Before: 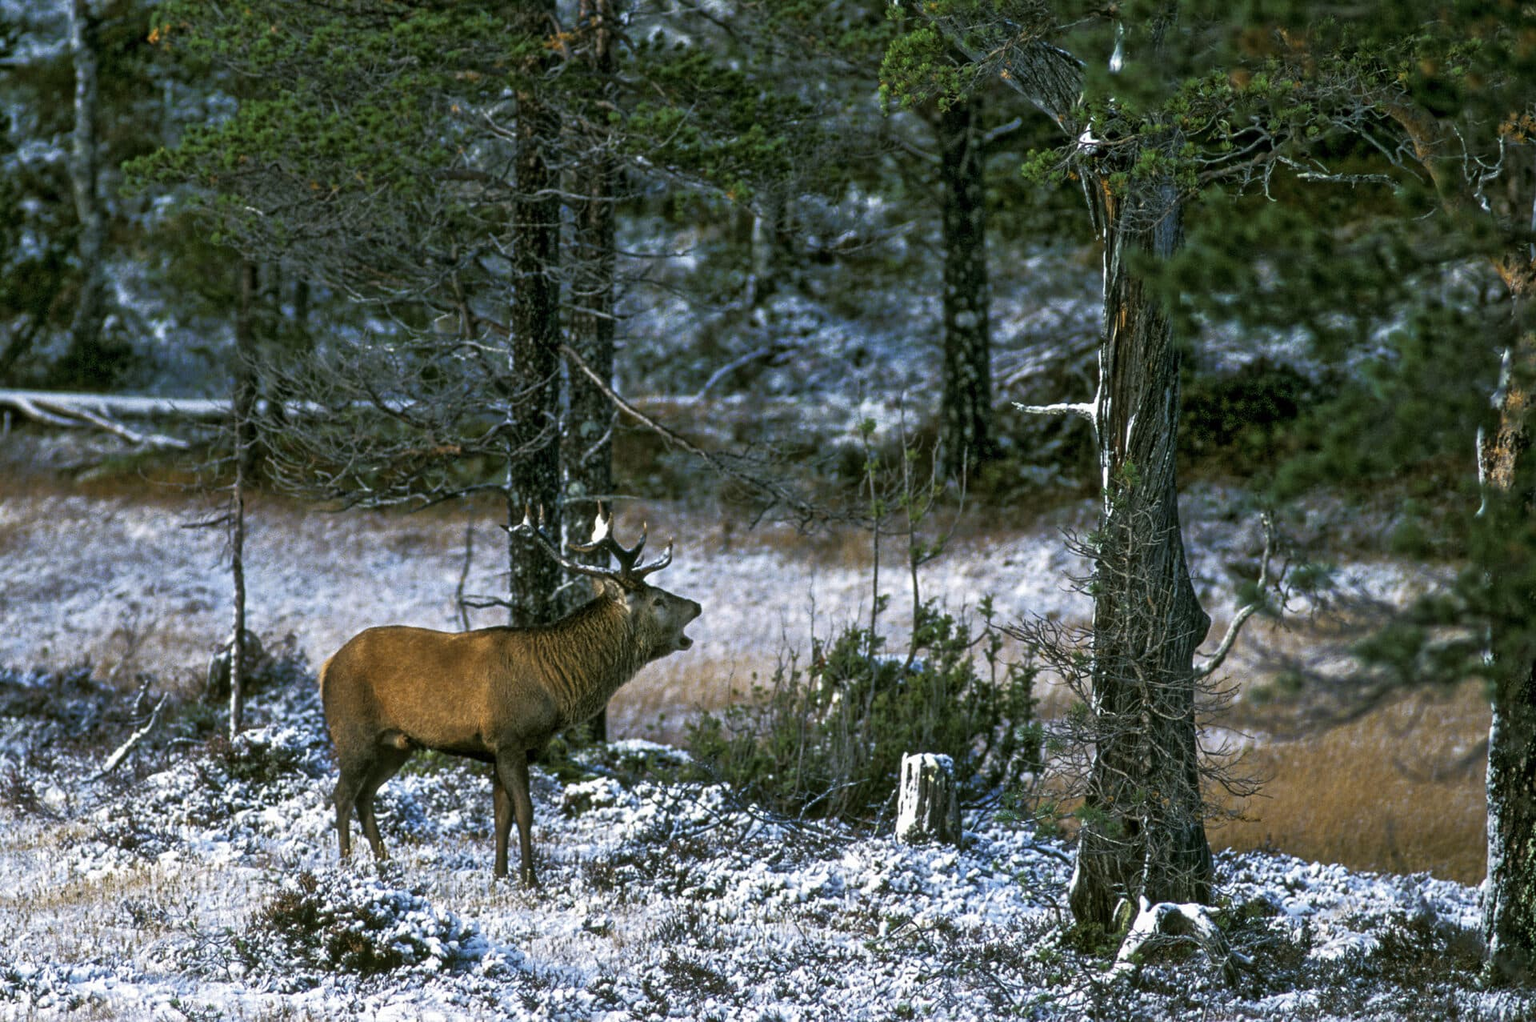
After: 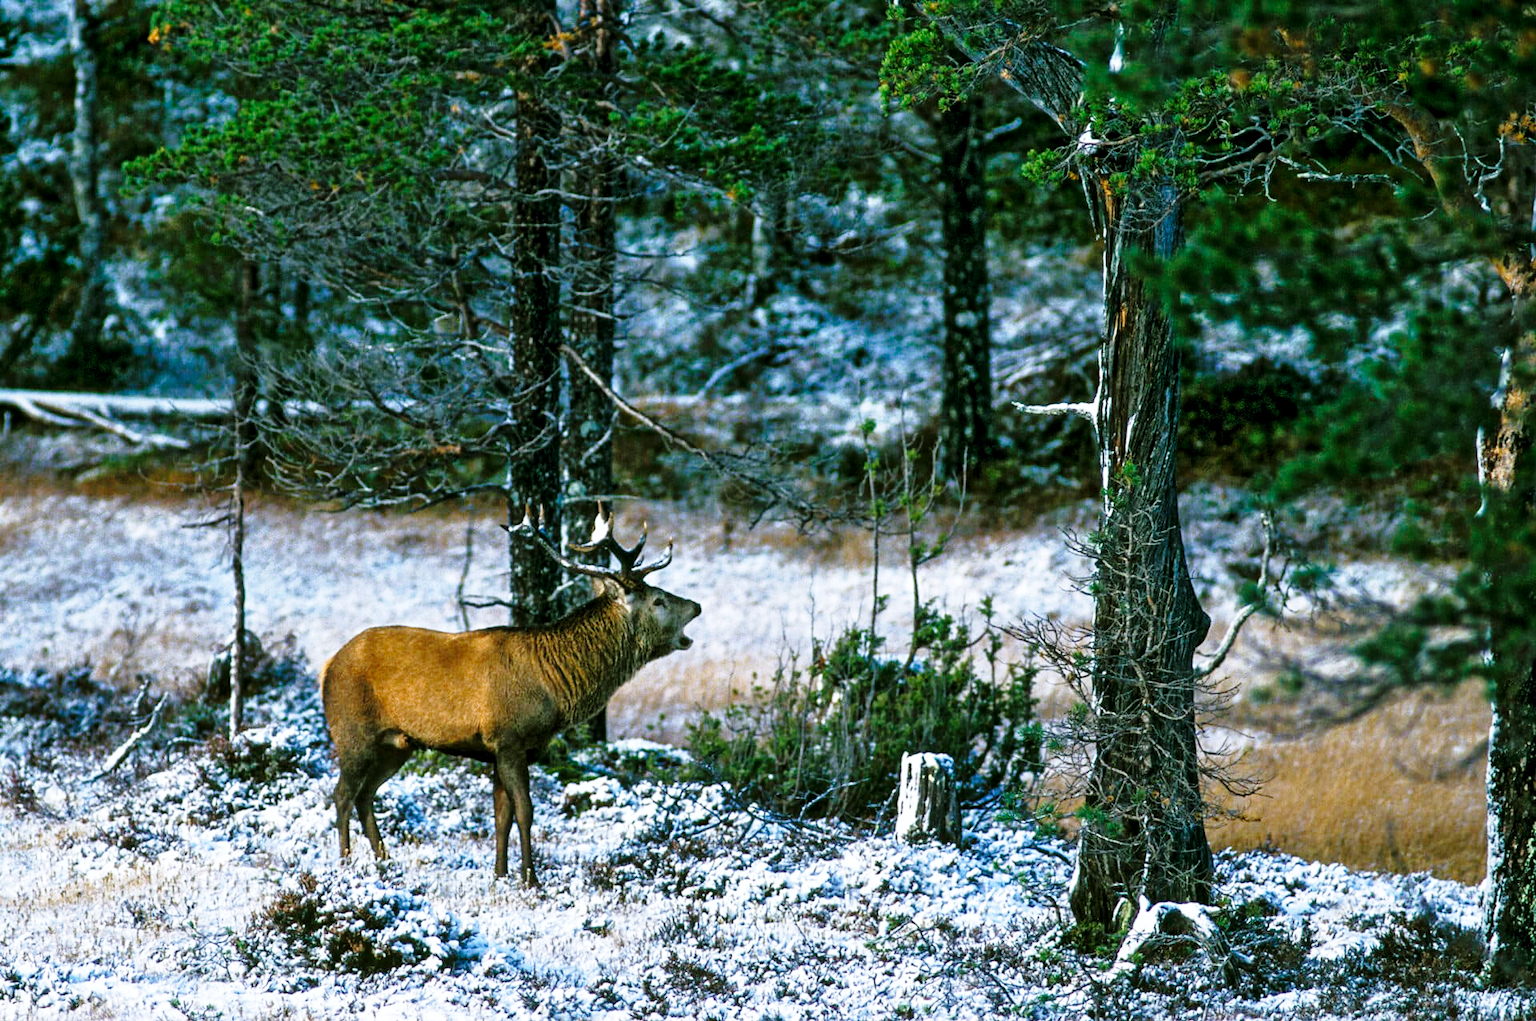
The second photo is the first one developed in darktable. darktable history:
white balance: red 0.974, blue 1.044
base curve: curves: ch0 [(0, 0) (0.028, 0.03) (0.121, 0.232) (0.46, 0.748) (0.859, 0.968) (1, 1)], preserve colors none
